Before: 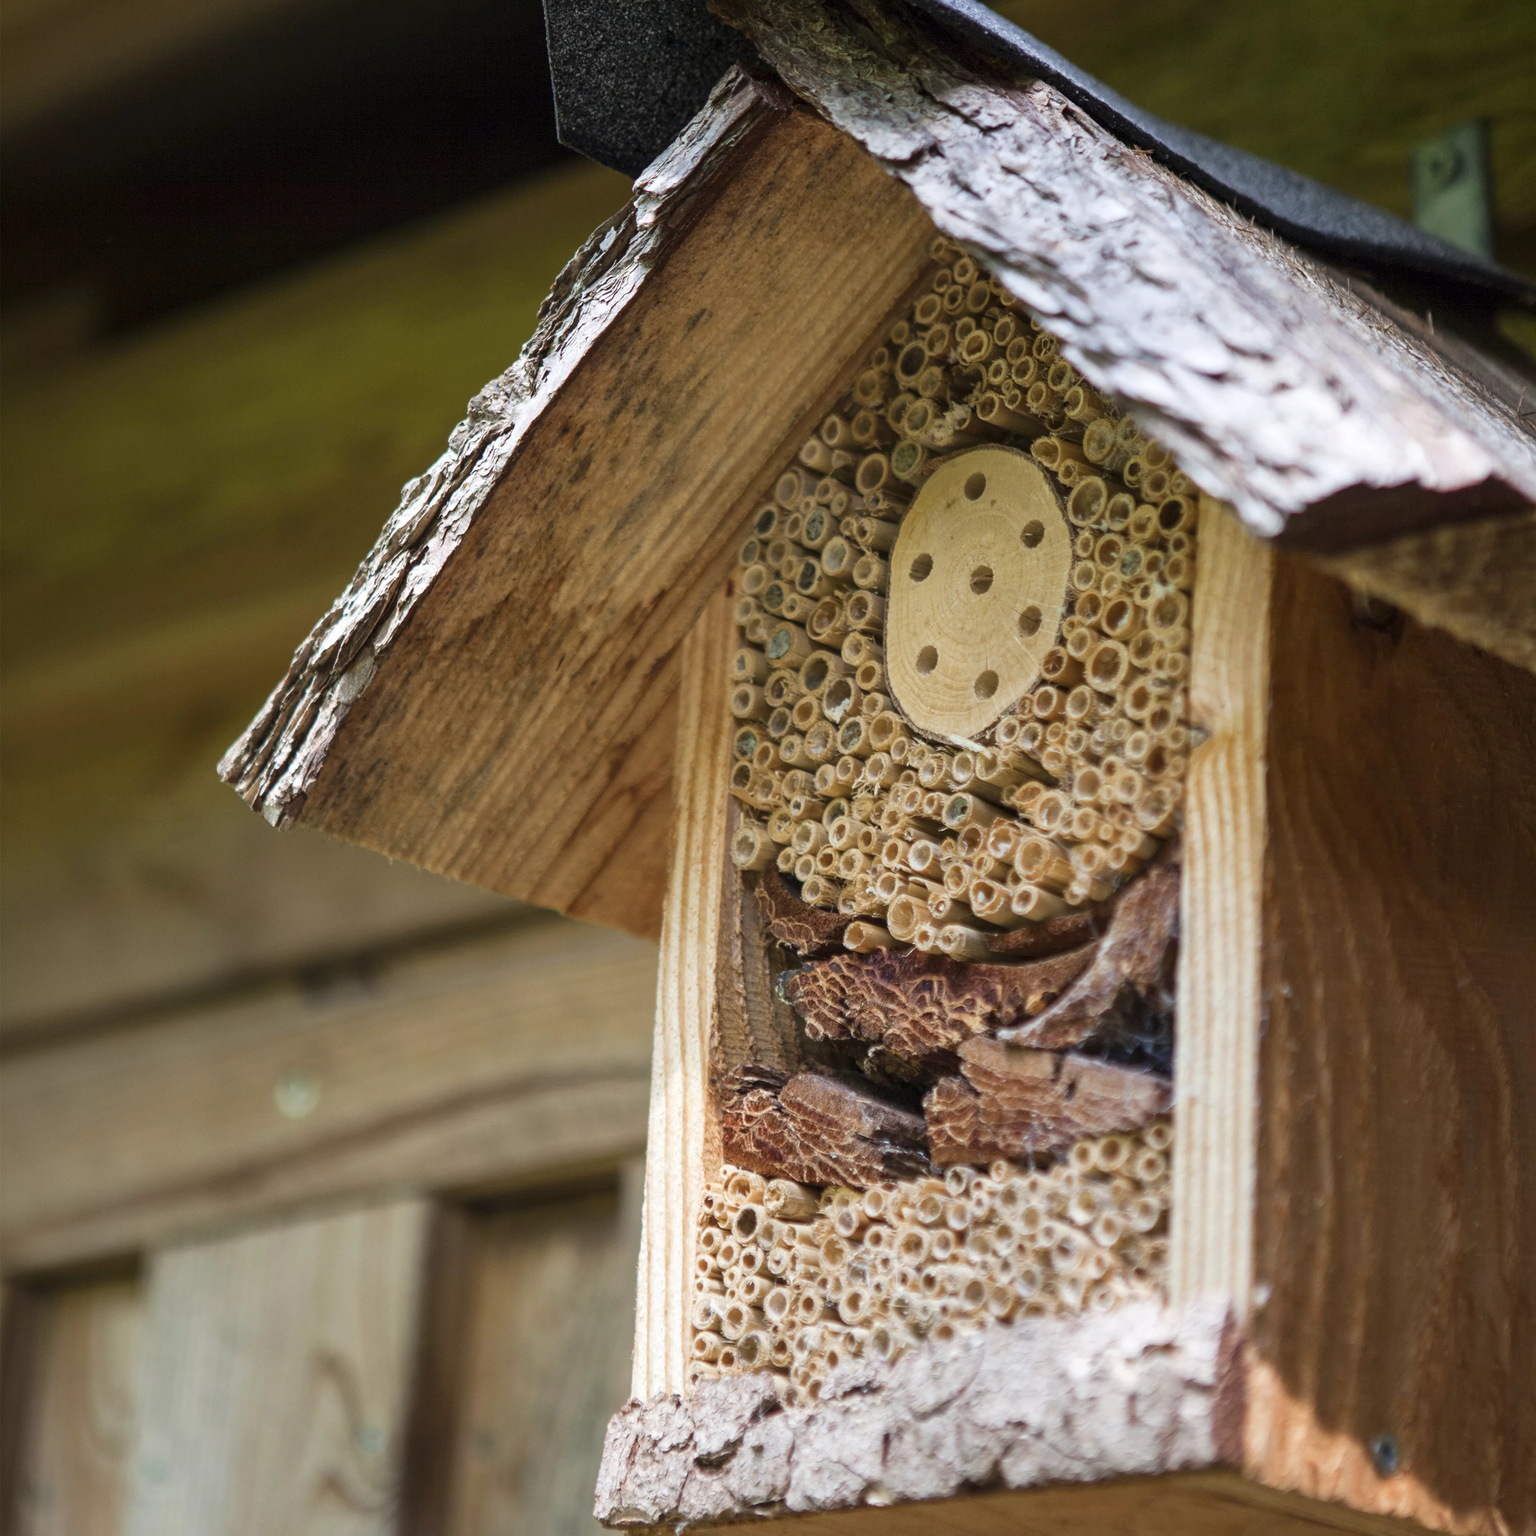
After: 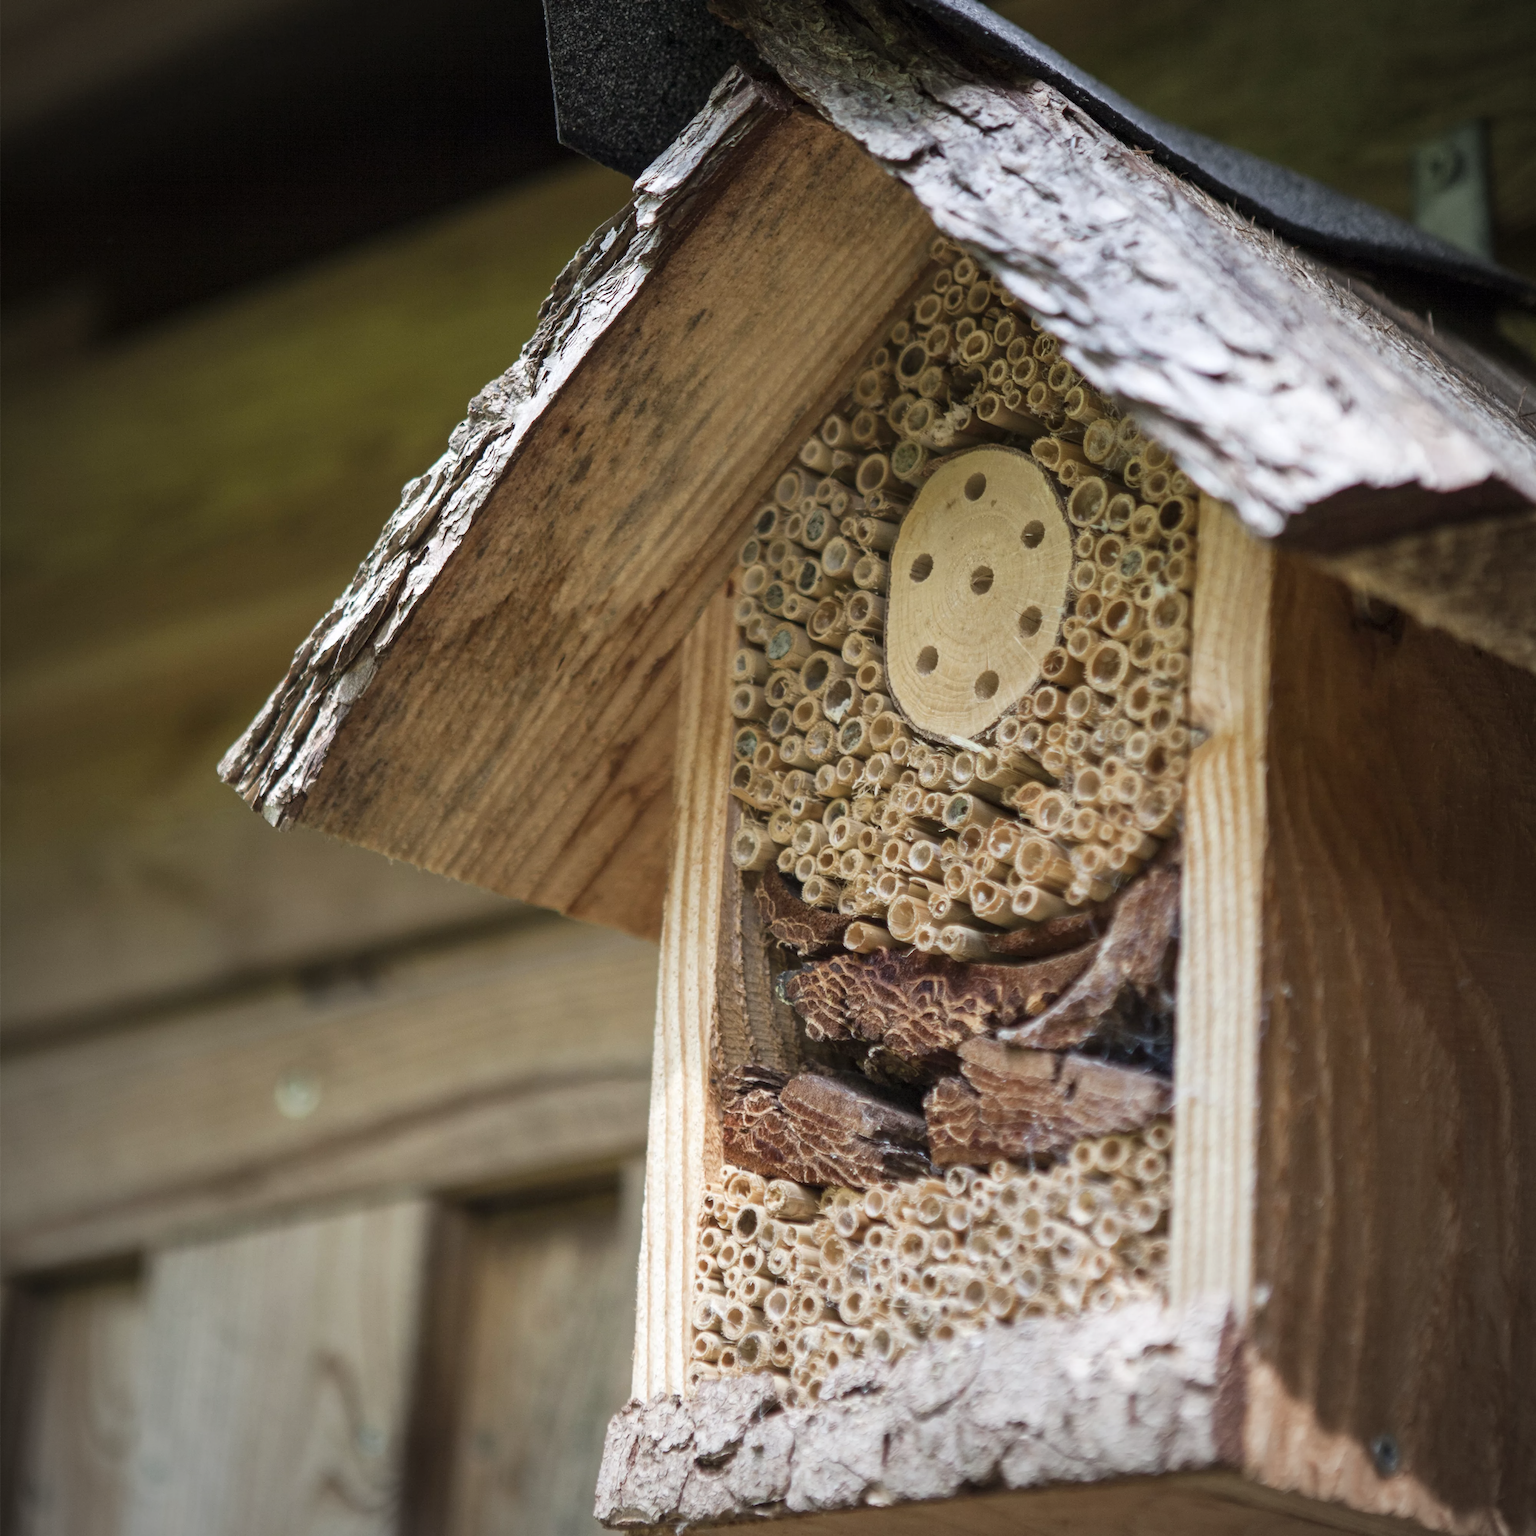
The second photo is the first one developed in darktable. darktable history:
color correction: saturation 0.85
vignetting: fall-off radius 70%, automatic ratio true
